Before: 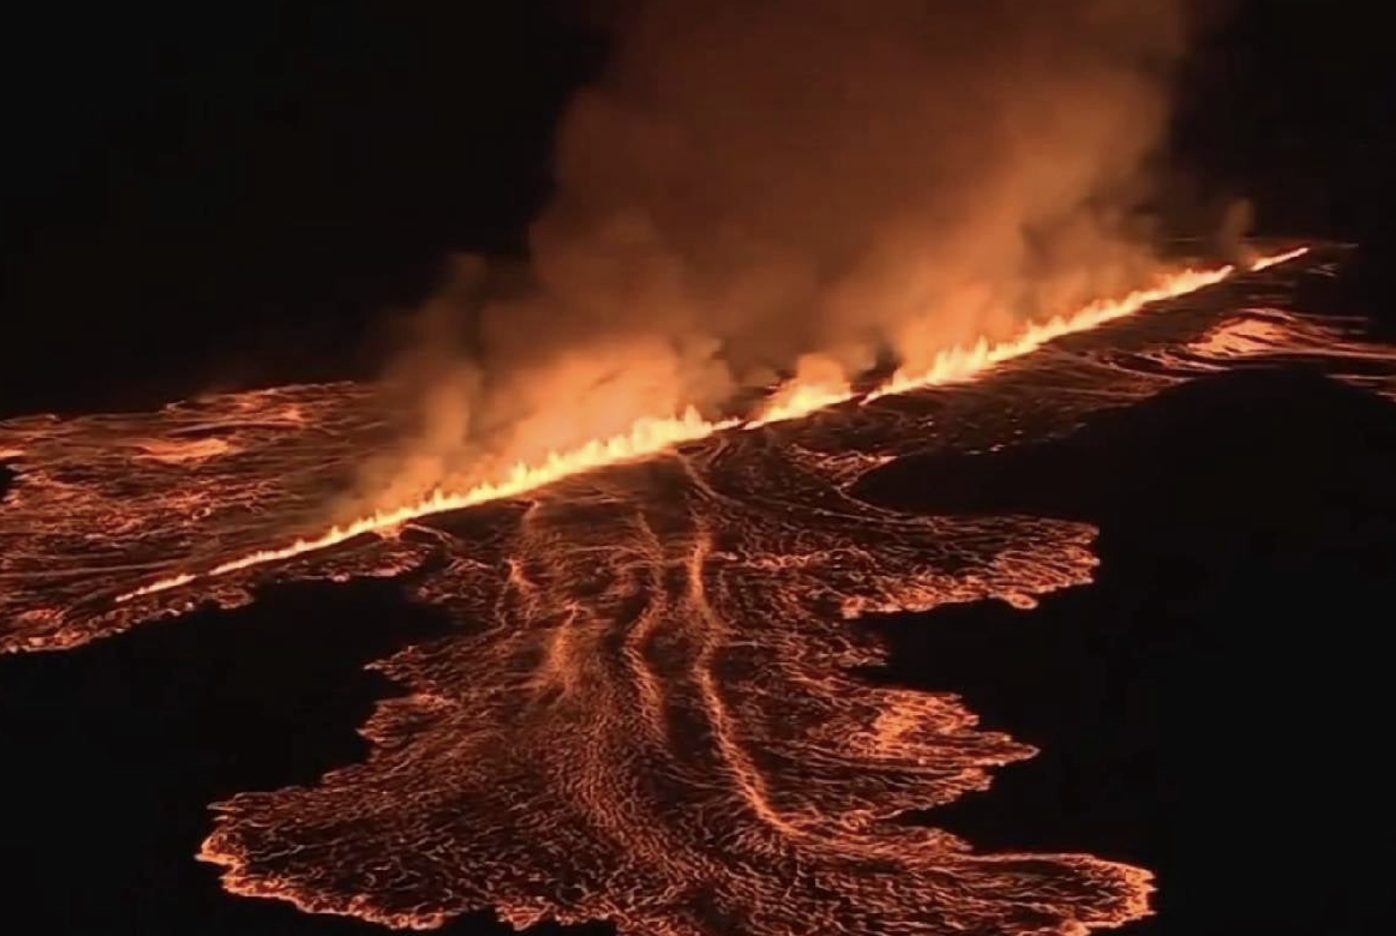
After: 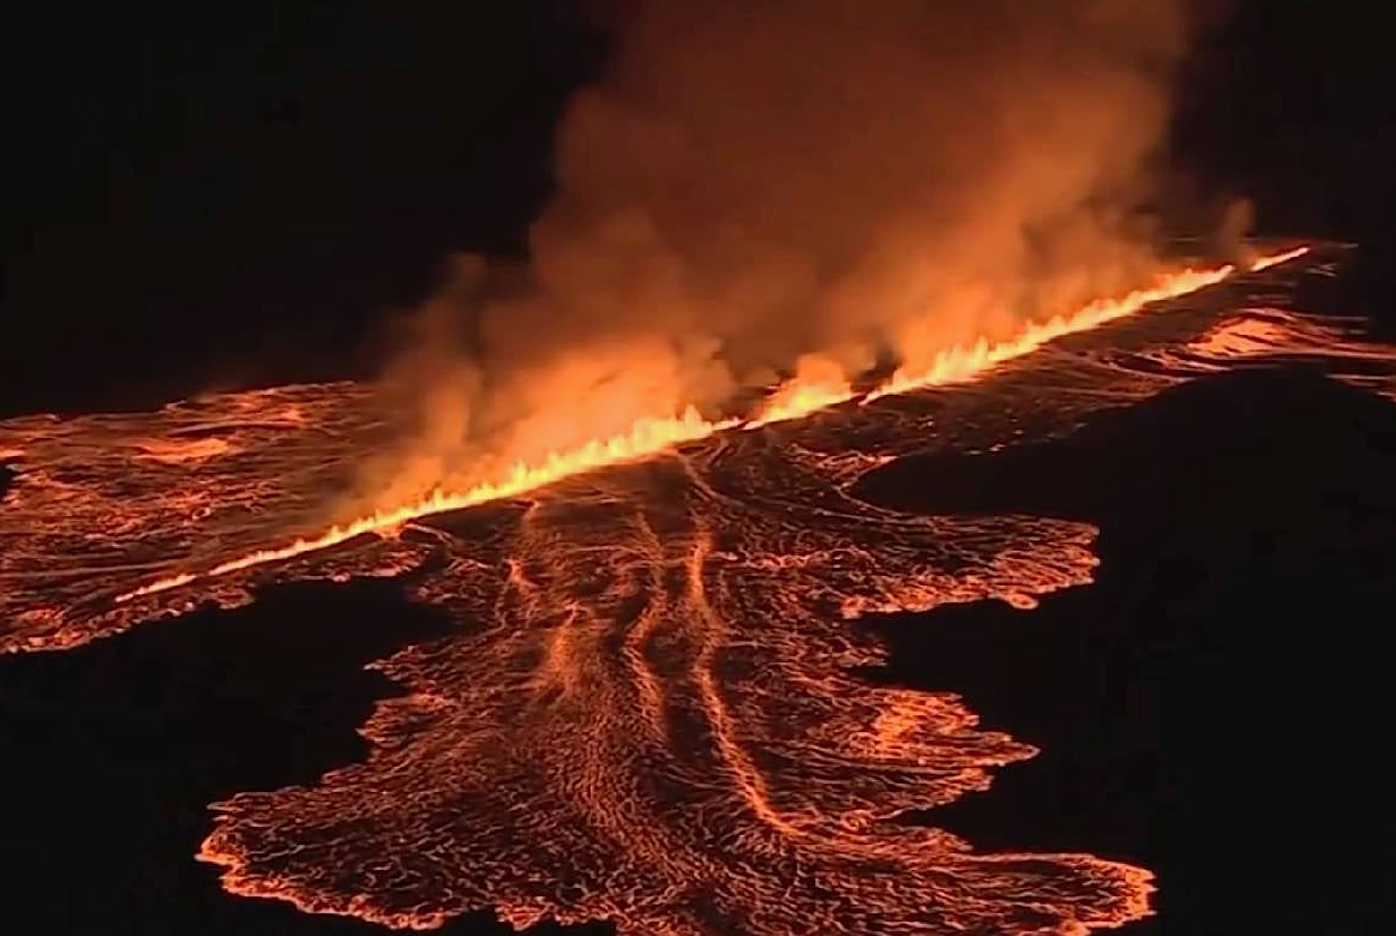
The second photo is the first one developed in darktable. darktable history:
sharpen: on, module defaults
shadows and highlights: shadows 30
